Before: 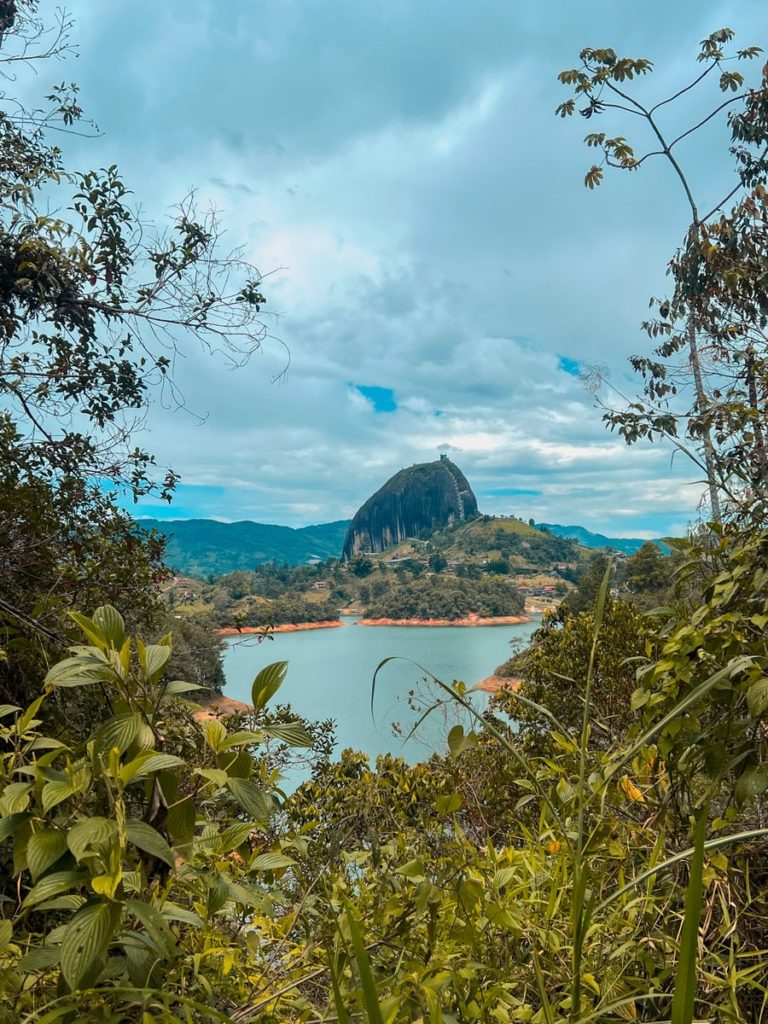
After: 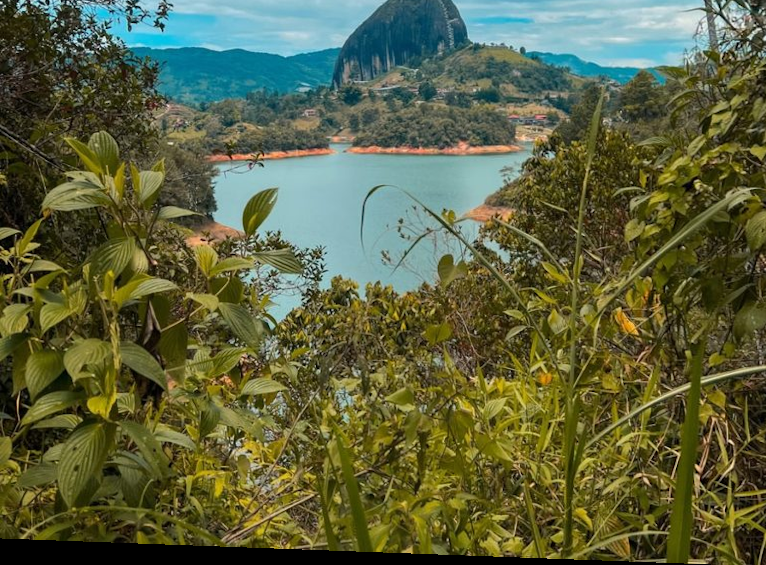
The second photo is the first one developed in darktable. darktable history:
crop and rotate: top 46.237%
rotate and perspective: lens shift (horizontal) -0.055, automatic cropping off
